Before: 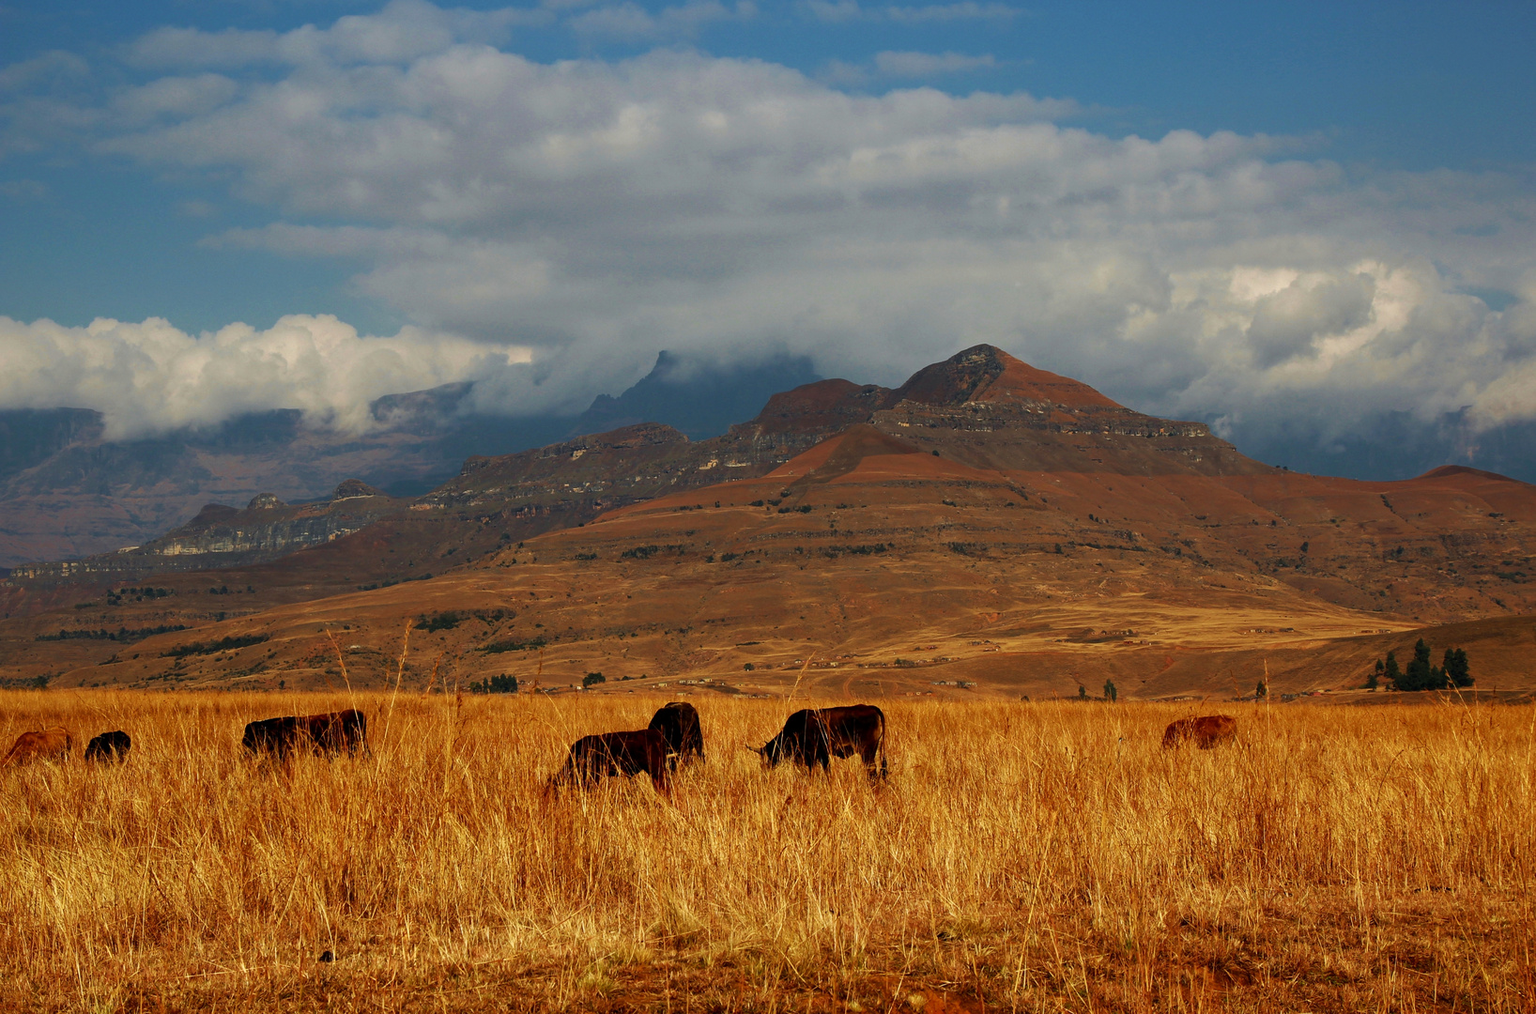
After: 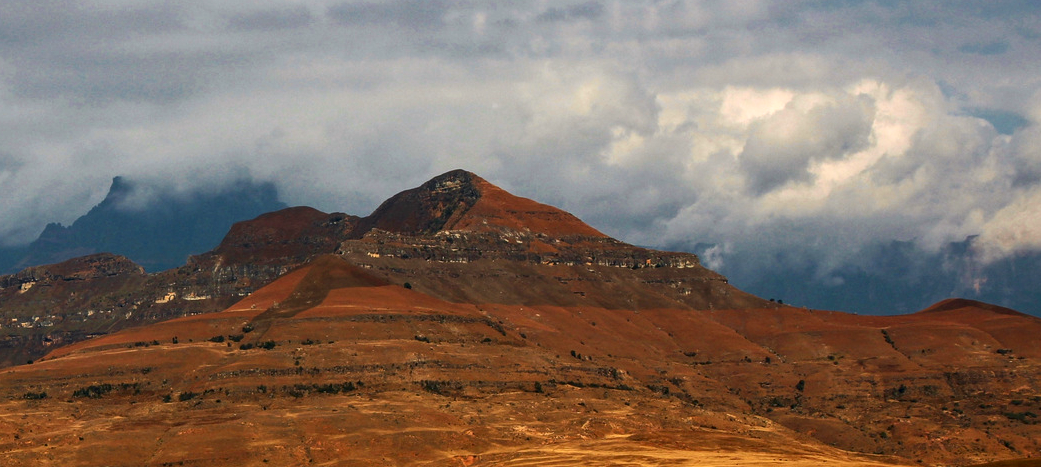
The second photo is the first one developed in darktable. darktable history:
local contrast: highlights 40%, shadows 60%, detail 136%, midtone range 0.514
crop: left 36.005%, top 18.293%, right 0.31%, bottom 38.444%
contrast brightness saturation: contrast 0.23, brightness 0.1, saturation 0.29
color correction: highlights a* 3.12, highlights b* -1.55, shadows a* -0.101, shadows b* 2.52, saturation 0.98
